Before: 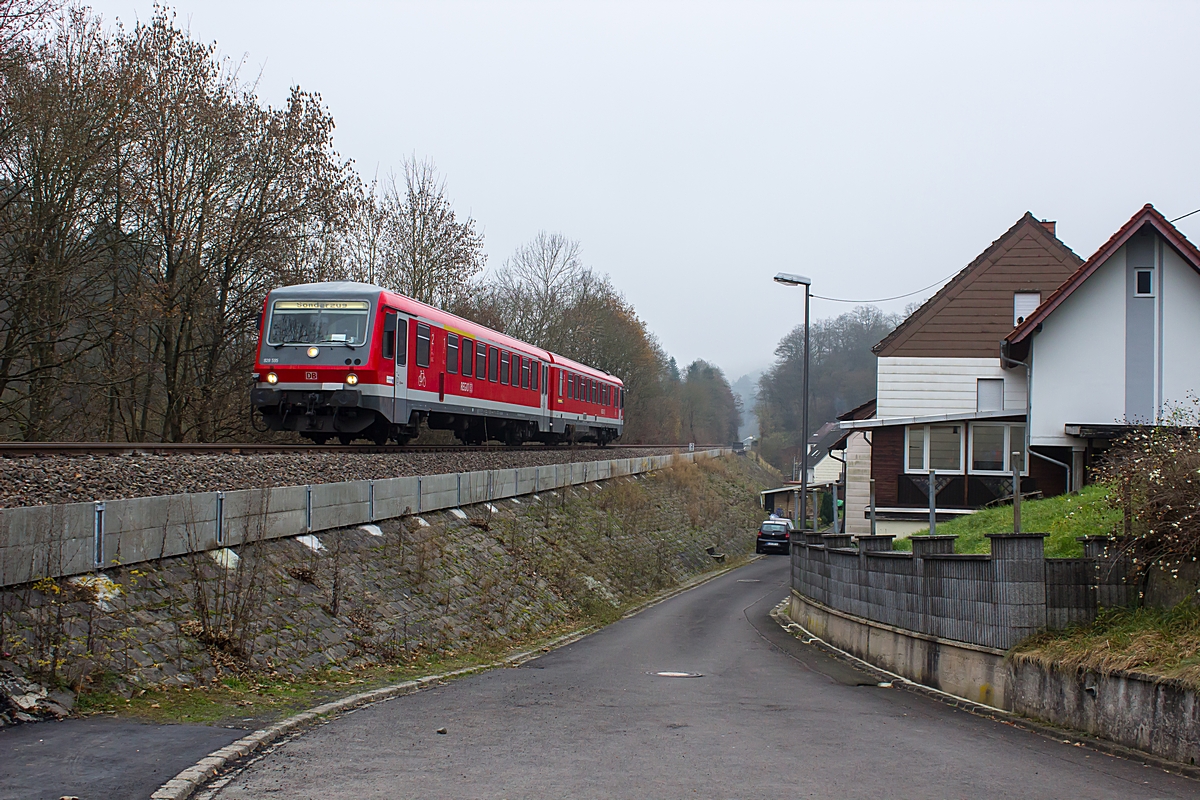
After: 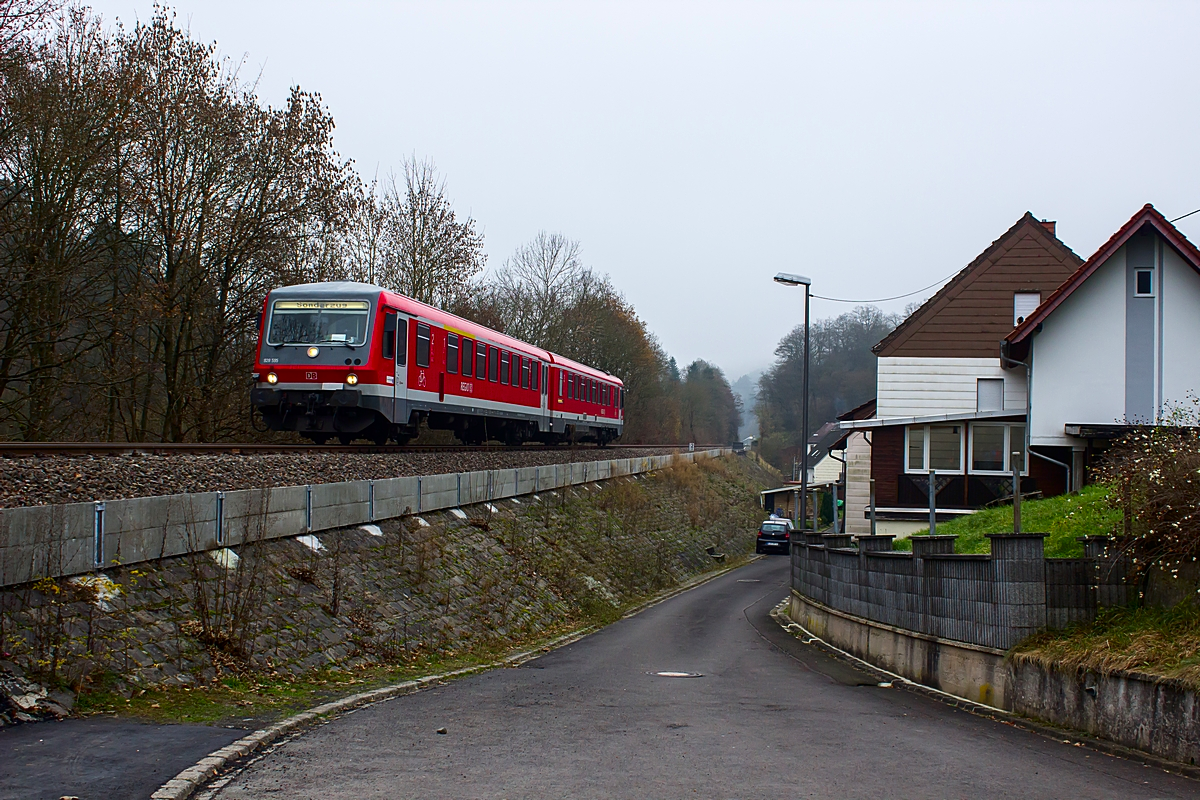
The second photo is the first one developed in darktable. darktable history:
contrast brightness saturation: contrast 0.122, brightness -0.115, saturation 0.199
